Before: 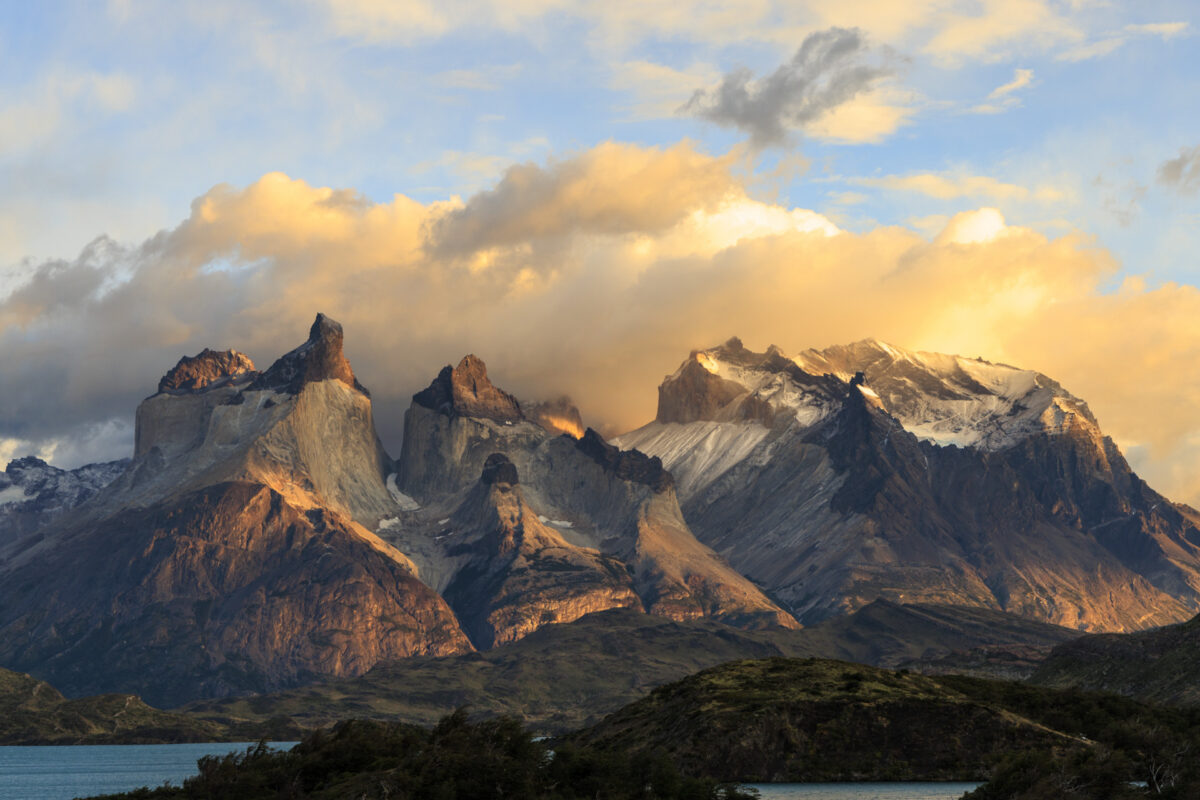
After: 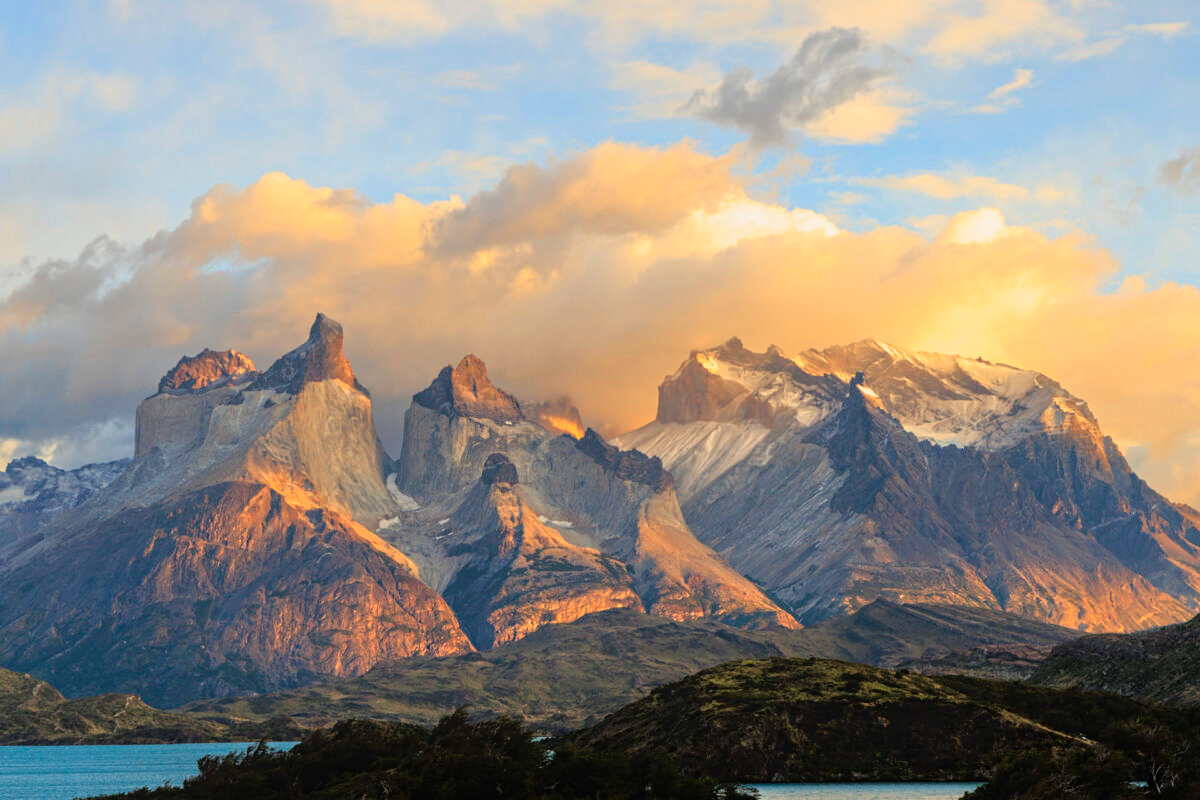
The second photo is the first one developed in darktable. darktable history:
tone equalizer: -7 EV 0.15 EV, -6 EV 0.6 EV, -5 EV 1.15 EV, -4 EV 1.33 EV, -3 EV 1.15 EV, -2 EV 0.6 EV, -1 EV 0.15 EV, mask exposure compensation -0.5 EV
contrast equalizer: y [[0.439, 0.44, 0.442, 0.457, 0.493, 0.498], [0.5 ×6], [0.5 ×6], [0 ×6], [0 ×6]]
